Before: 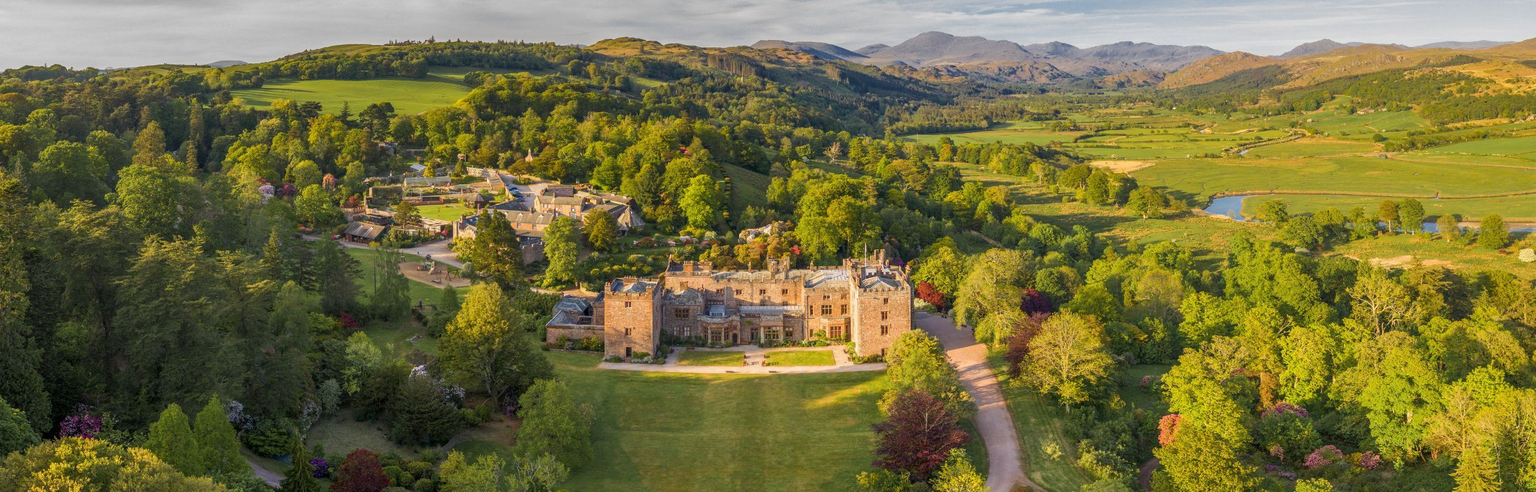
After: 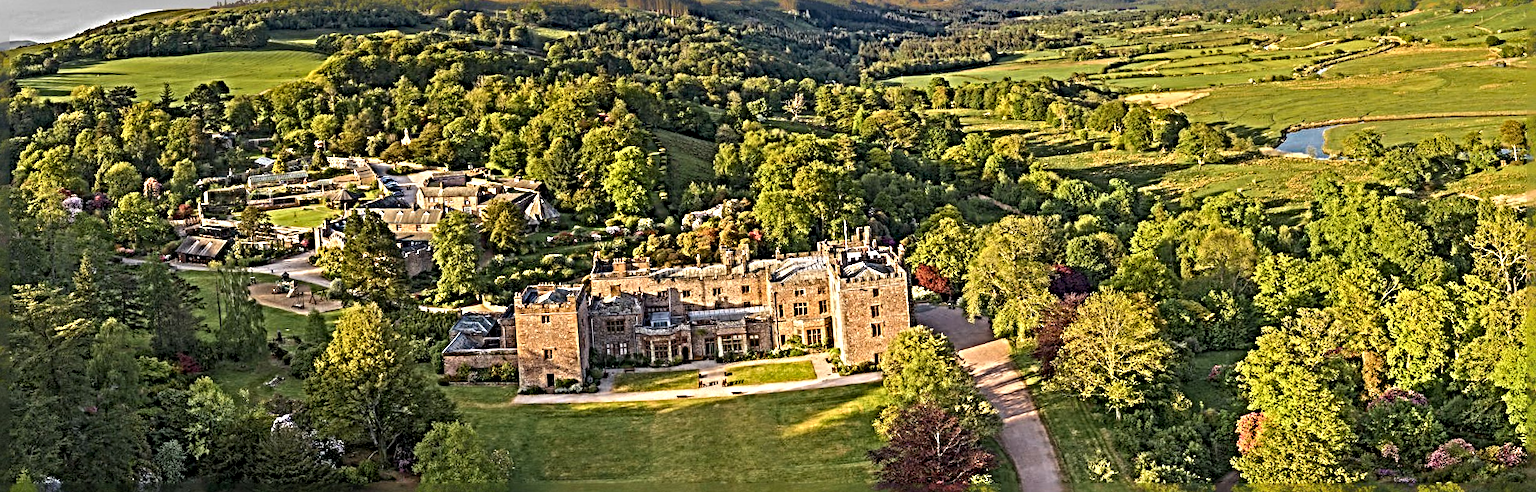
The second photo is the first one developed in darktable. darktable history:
sharpen: radius 6.295, amount 1.79, threshold 0.216
crop and rotate: angle 3.85°, left 5.982%, top 5.678%
